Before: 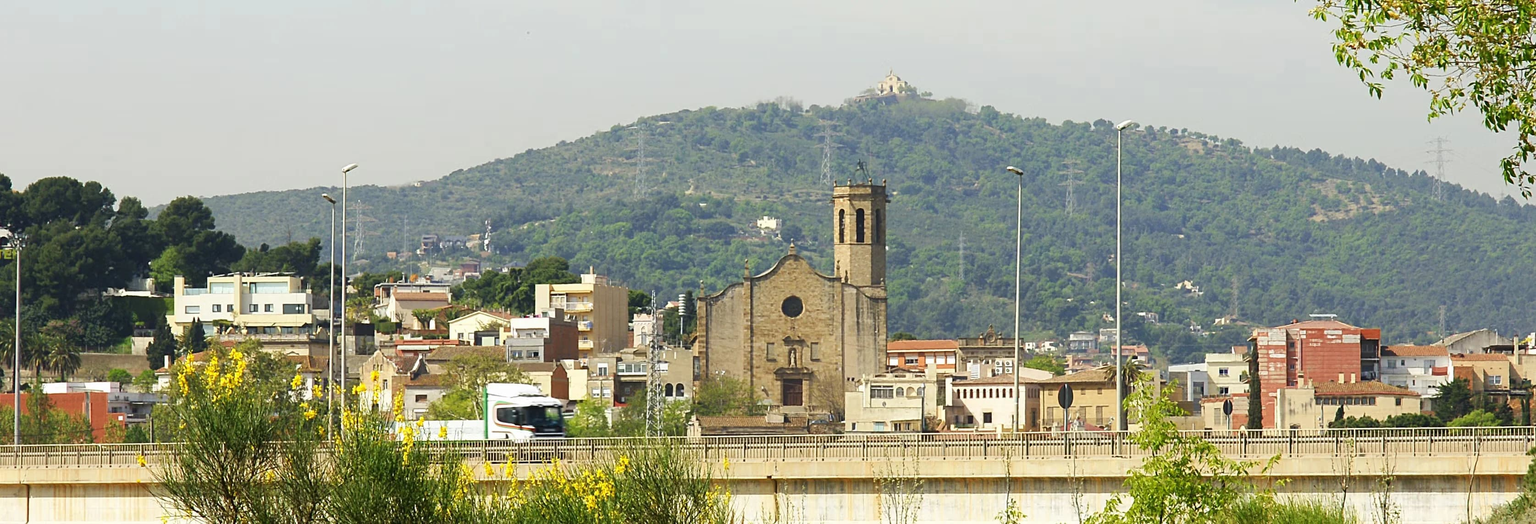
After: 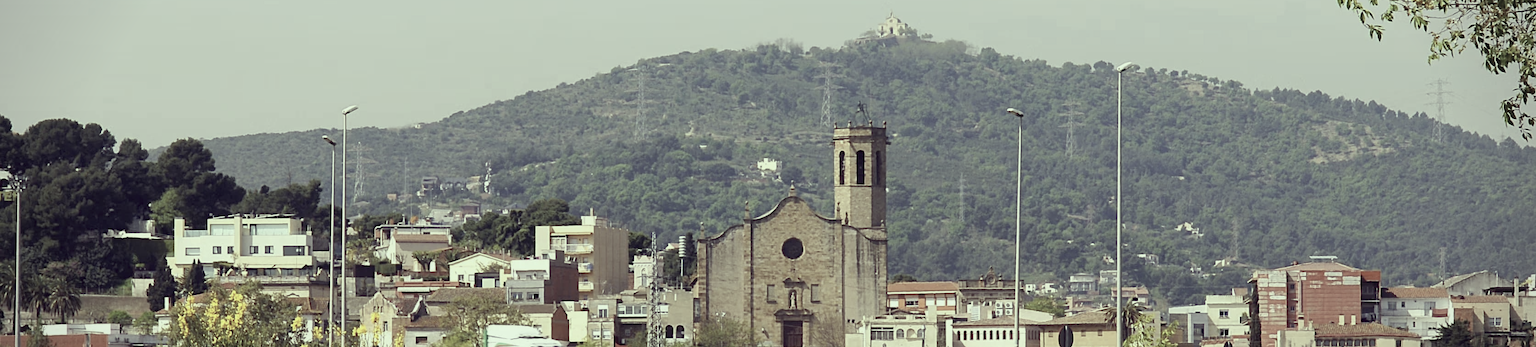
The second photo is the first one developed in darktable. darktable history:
crop: top 11.144%, bottom 22.531%
exposure: black level correction 0.009, exposure -0.165 EV, compensate exposure bias true, compensate highlight preservation false
vignetting: fall-off start 90.56%, fall-off radius 39.31%, width/height ratio 1.223, shape 1.3
color correction: highlights a* -20.8, highlights b* 20.78, shadows a* 19.82, shadows b* -20.69, saturation 0.447
